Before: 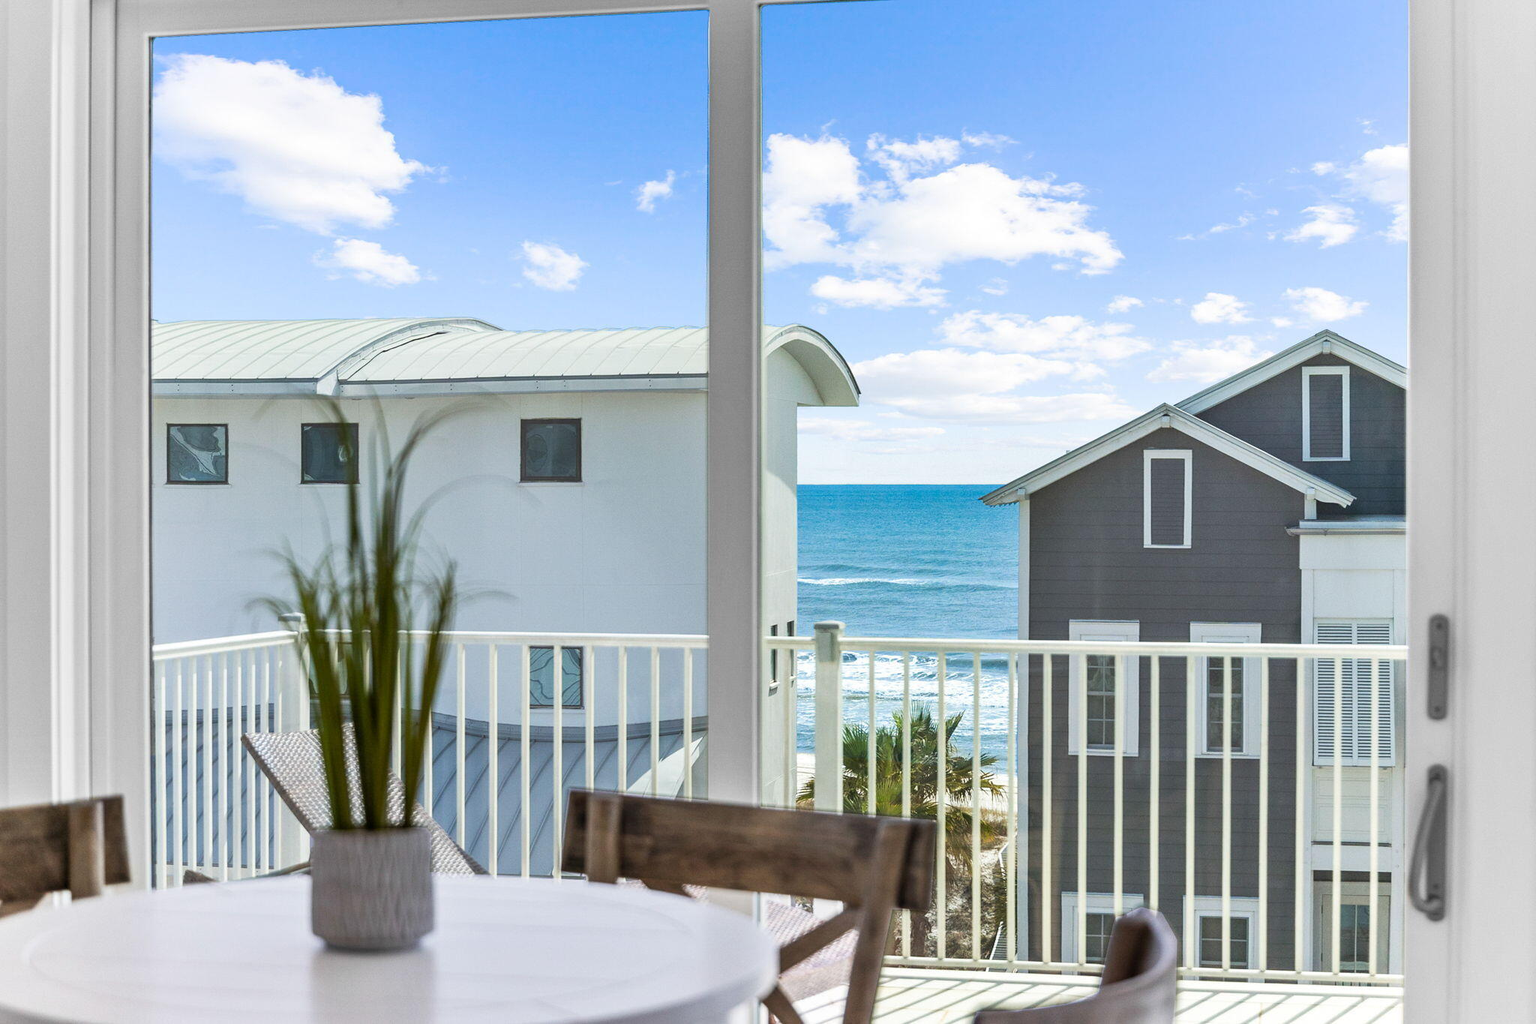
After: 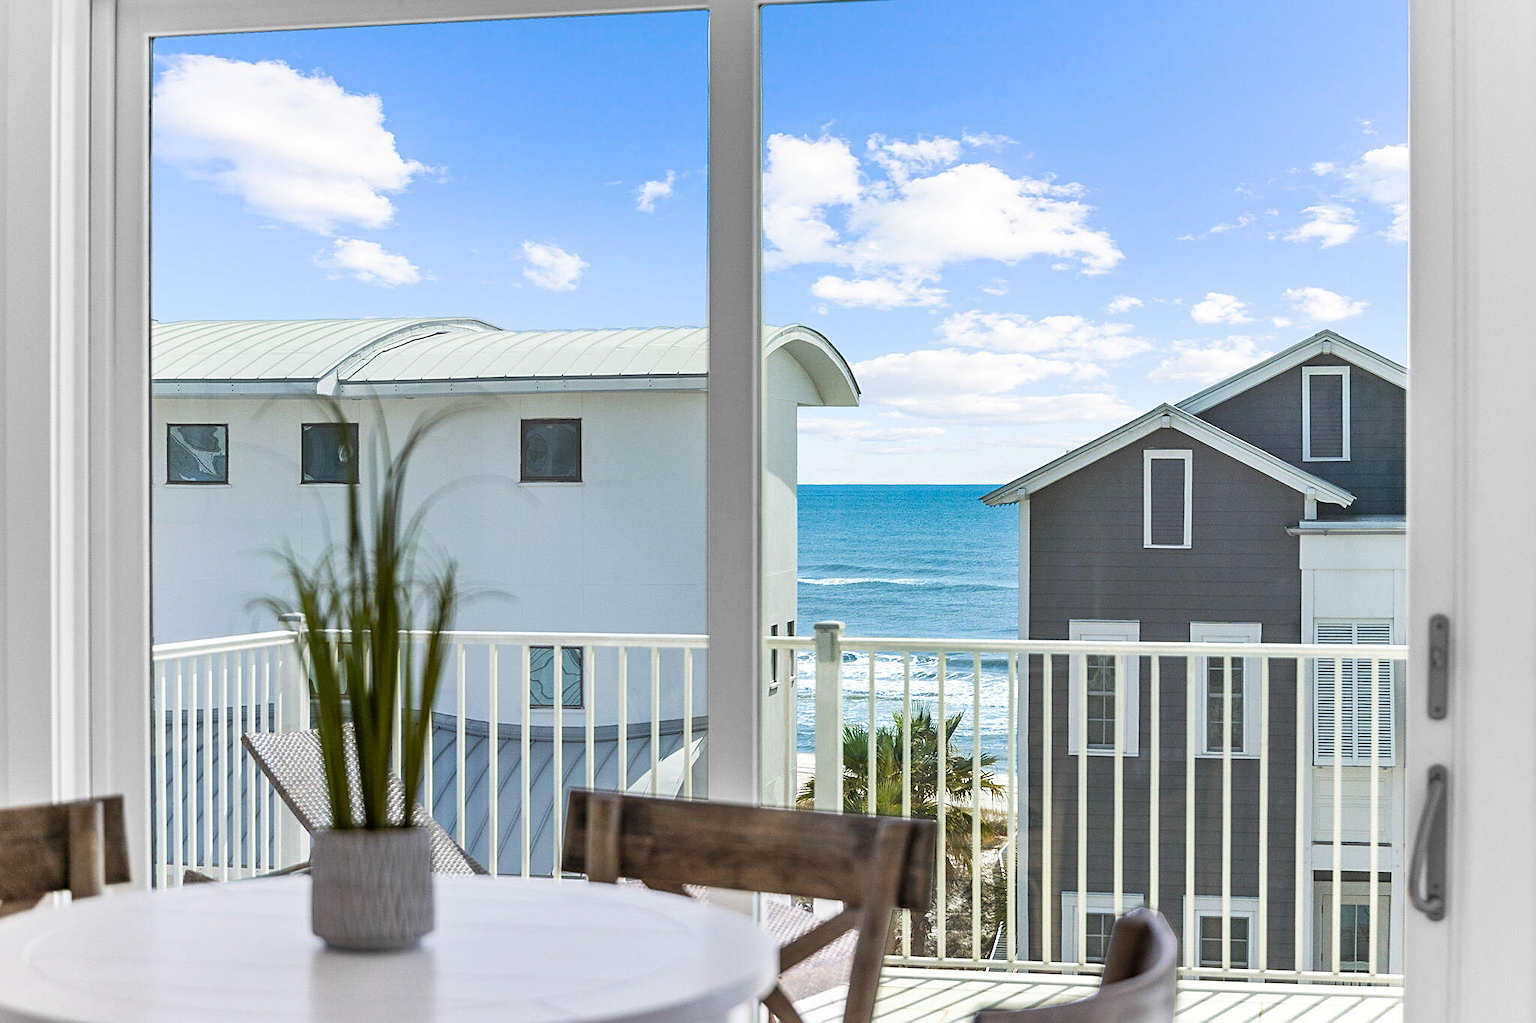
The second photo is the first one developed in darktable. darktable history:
sharpen: on, module defaults
color calibration: gray › normalize channels true, illuminant same as pipeline (D50), adaptation XYZ, x 0.346, y 0.358, temperature 5015.98 K, gamut compression 0.028
